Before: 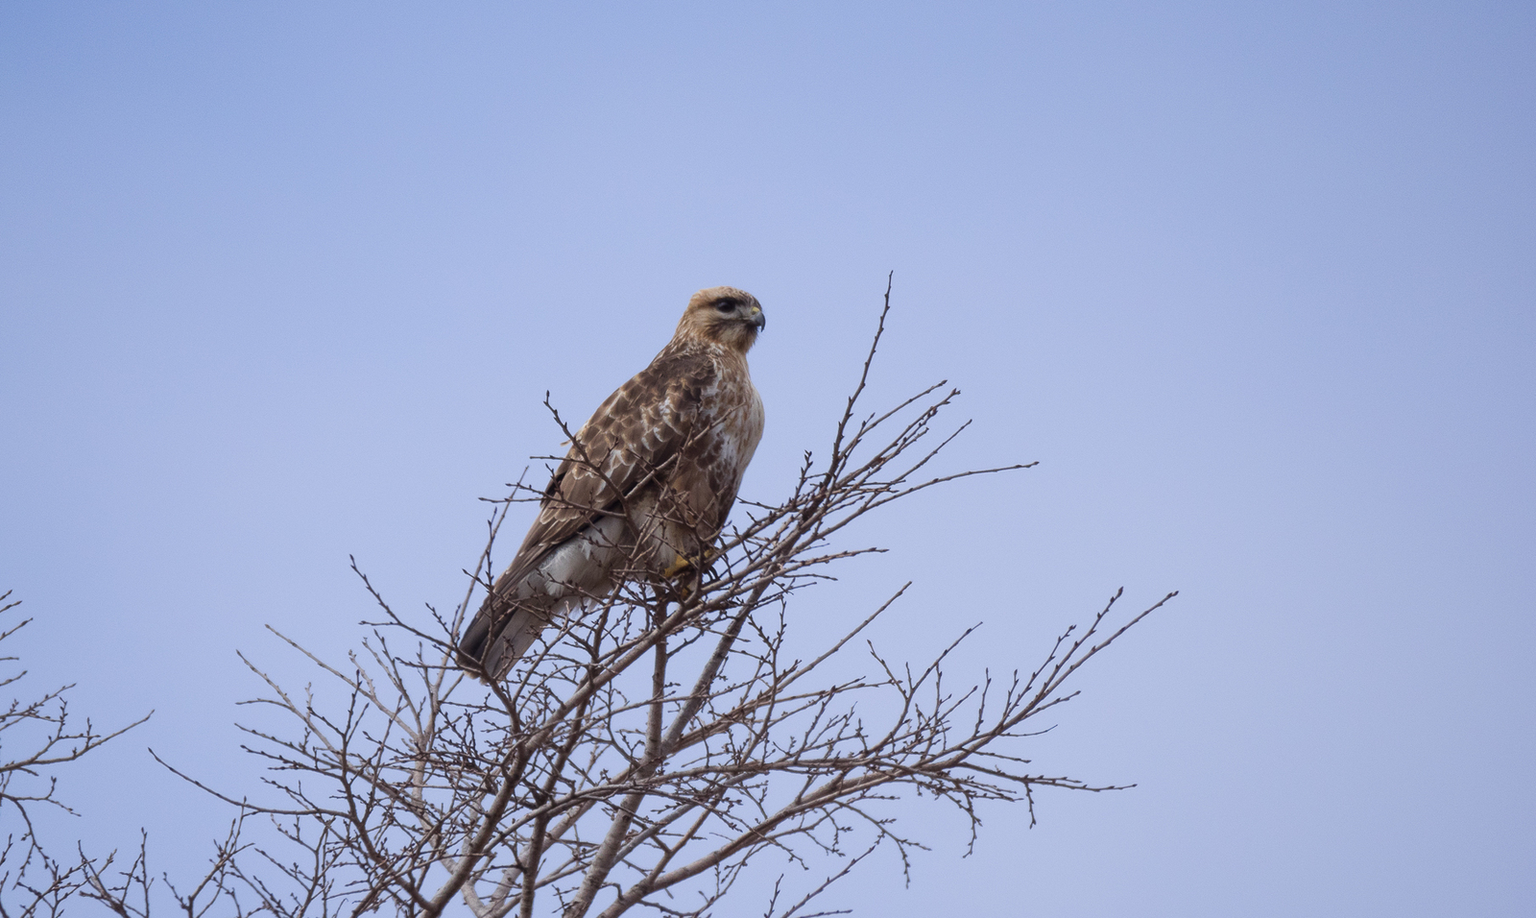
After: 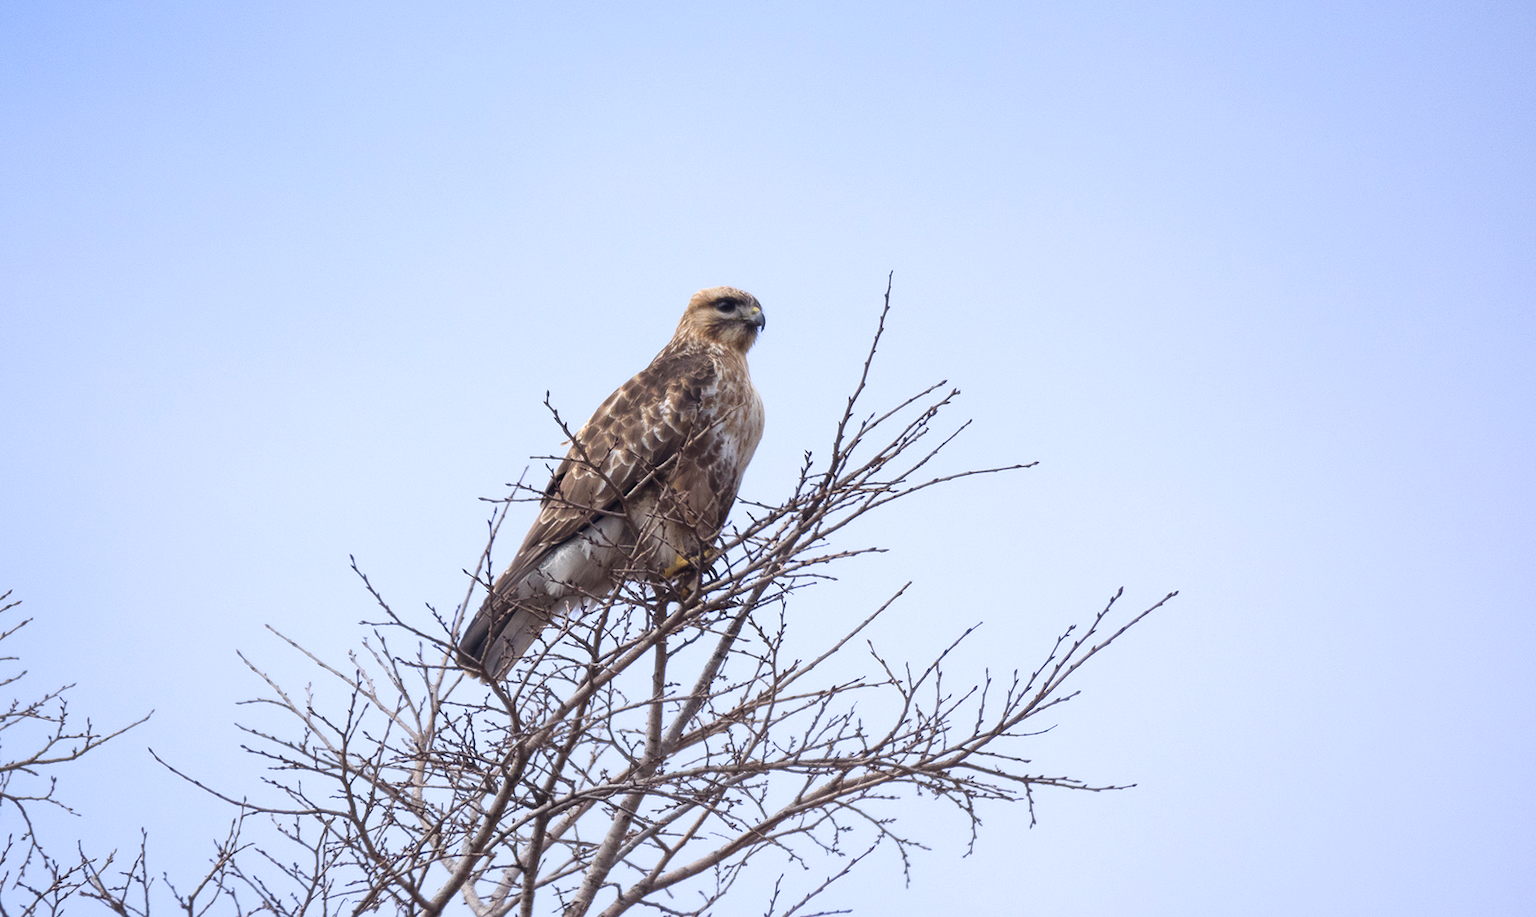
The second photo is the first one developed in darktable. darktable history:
color correction: highlights a* 0.247, highlights b* 2.72, shadows a* -1.34, shadows b* -4.35
exposure: exposure 0.646 EV, compensate highlight preservation false
